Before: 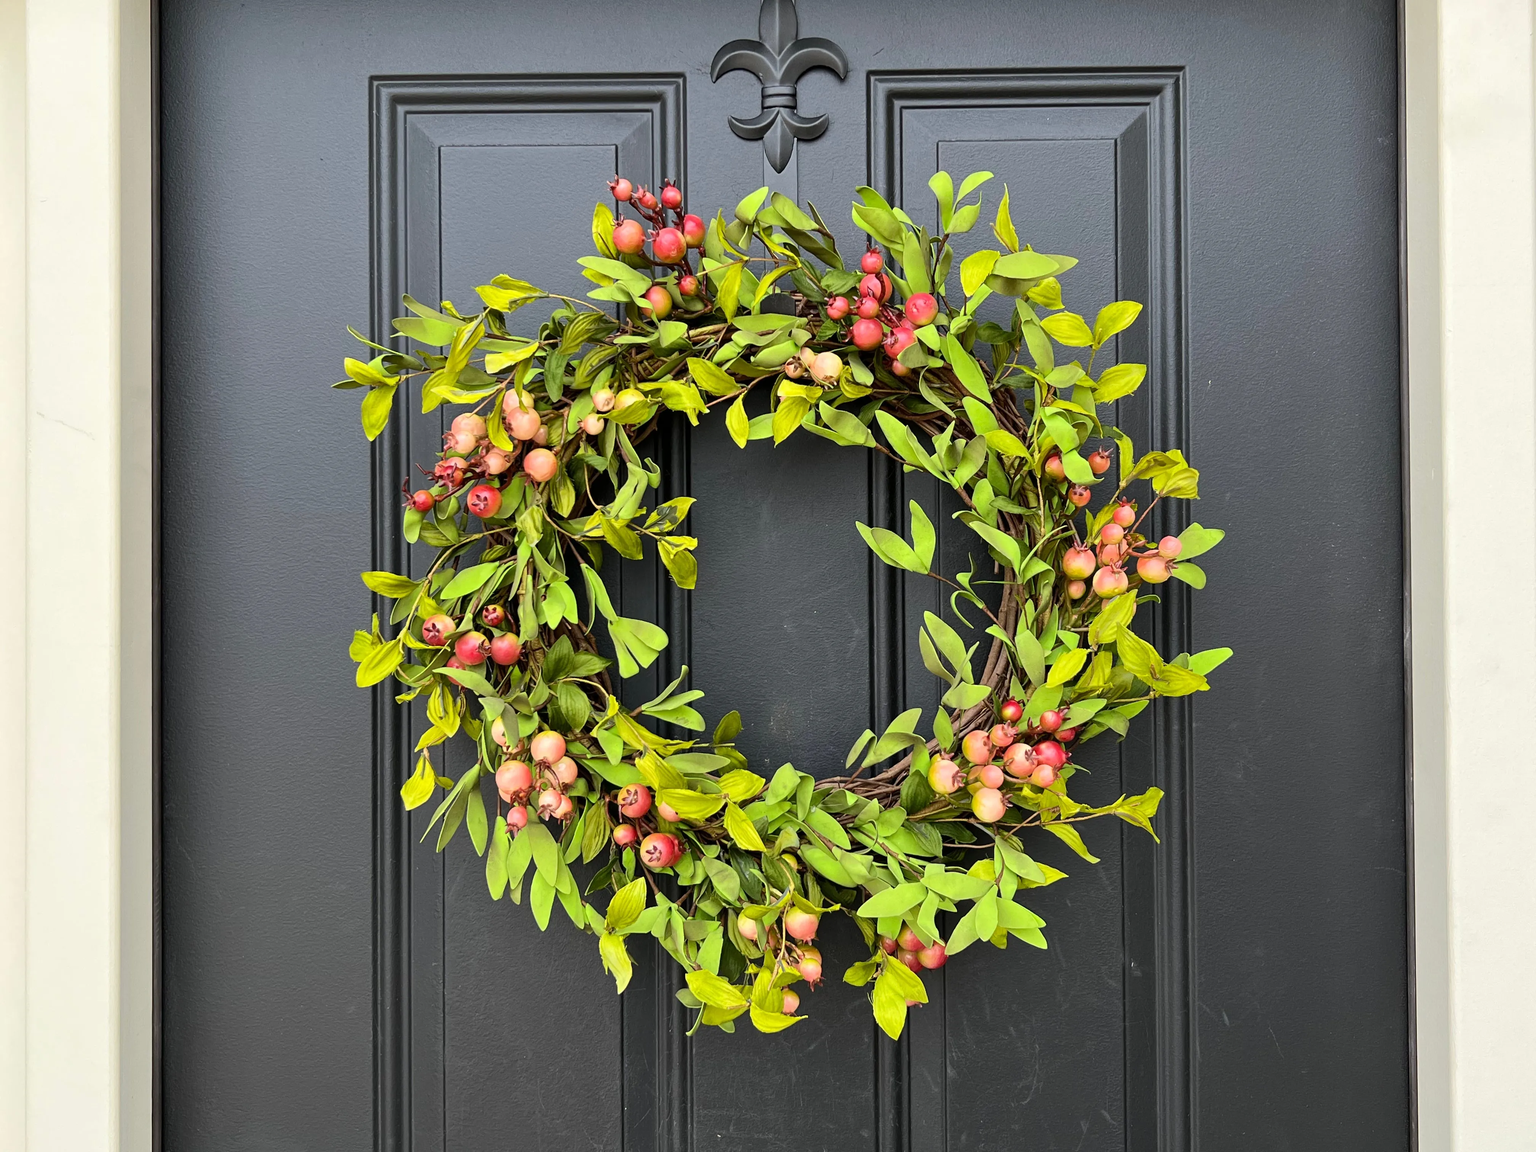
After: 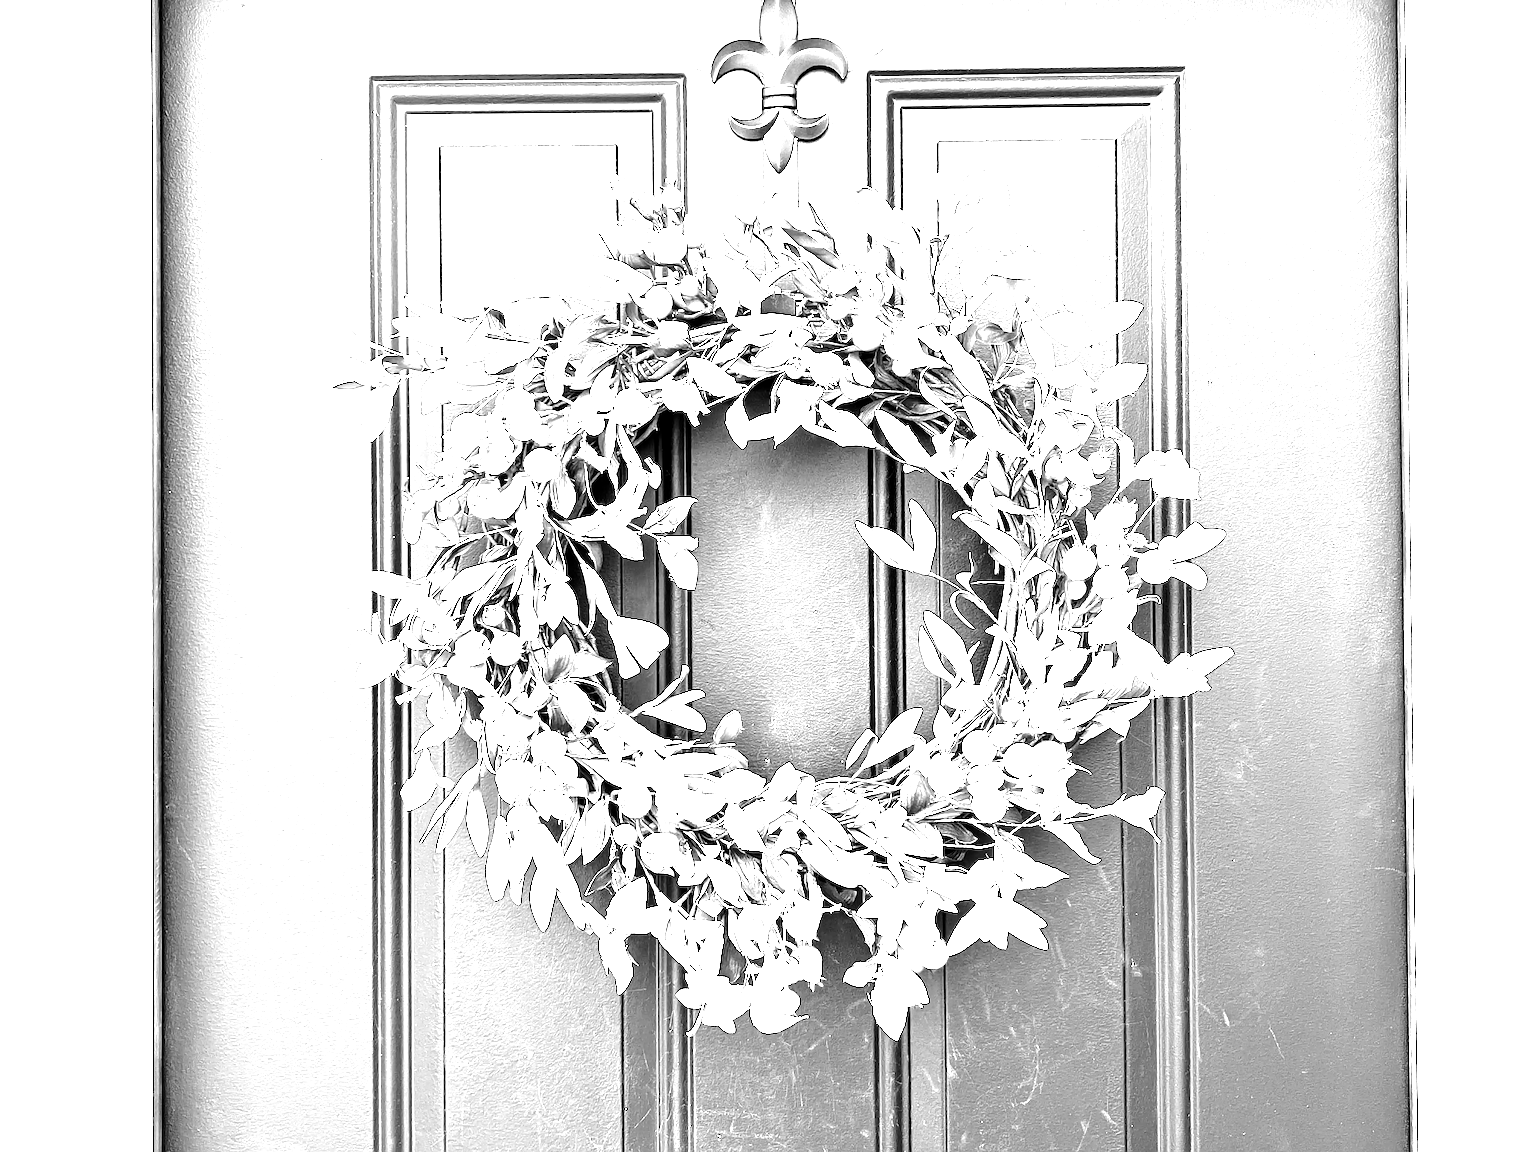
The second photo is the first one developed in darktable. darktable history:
color correction: highlights a* 5.3, highlights b* 24.26, shadows a* -15.58, shadows b* 4.02
sharpen: on, module defaults
white balance: red 4.26, blue 1.802
color contrast: green-magenta contrast 0, blue-yellow contrast 0
tone equalizer: -8 EV -0.75 EV, -7 EV -0.7 EV, -6 EV -0.6 EV, -5 EV -0.4 EV, -3 EV 0.4 EV, -2 EV 0.6 EV, -1 EV 0.7 EV, +0 EV 0.75 EV, edges refinement/feathering 500, mask exposure compensation -1.57 EV, preserve details no
exposure: black level correction 0.001, exposure 0.014 EV, compensate highlight preservation false
